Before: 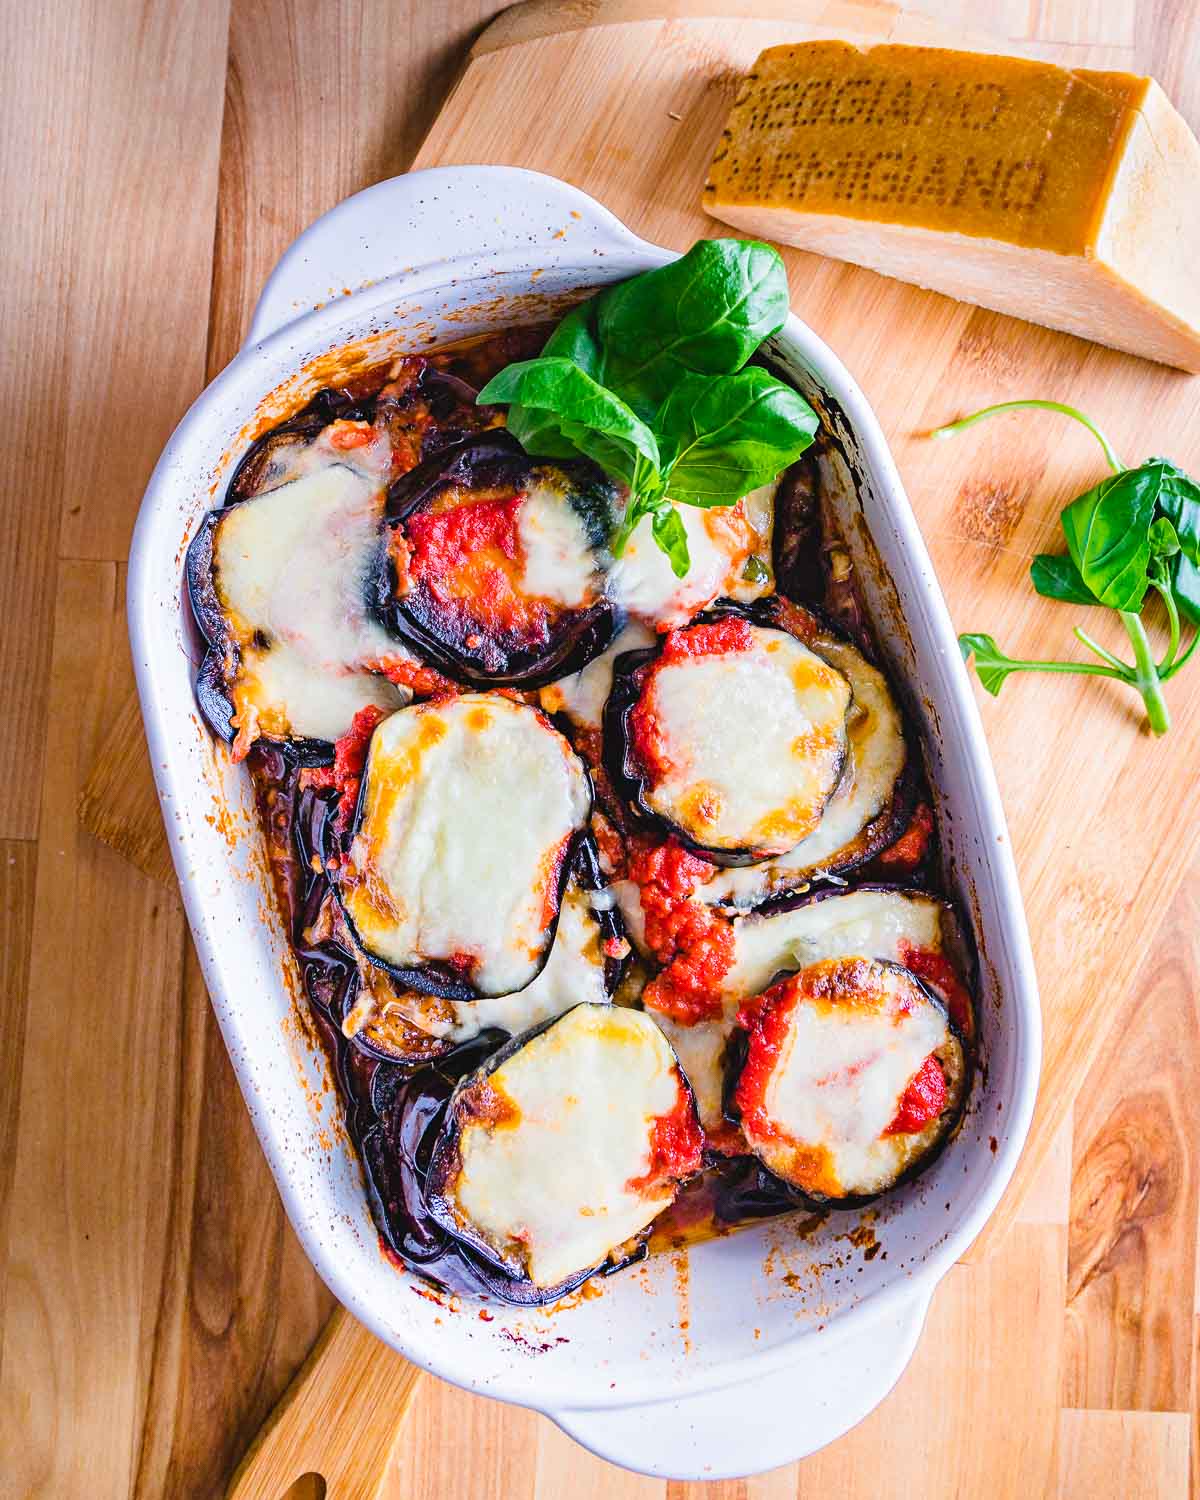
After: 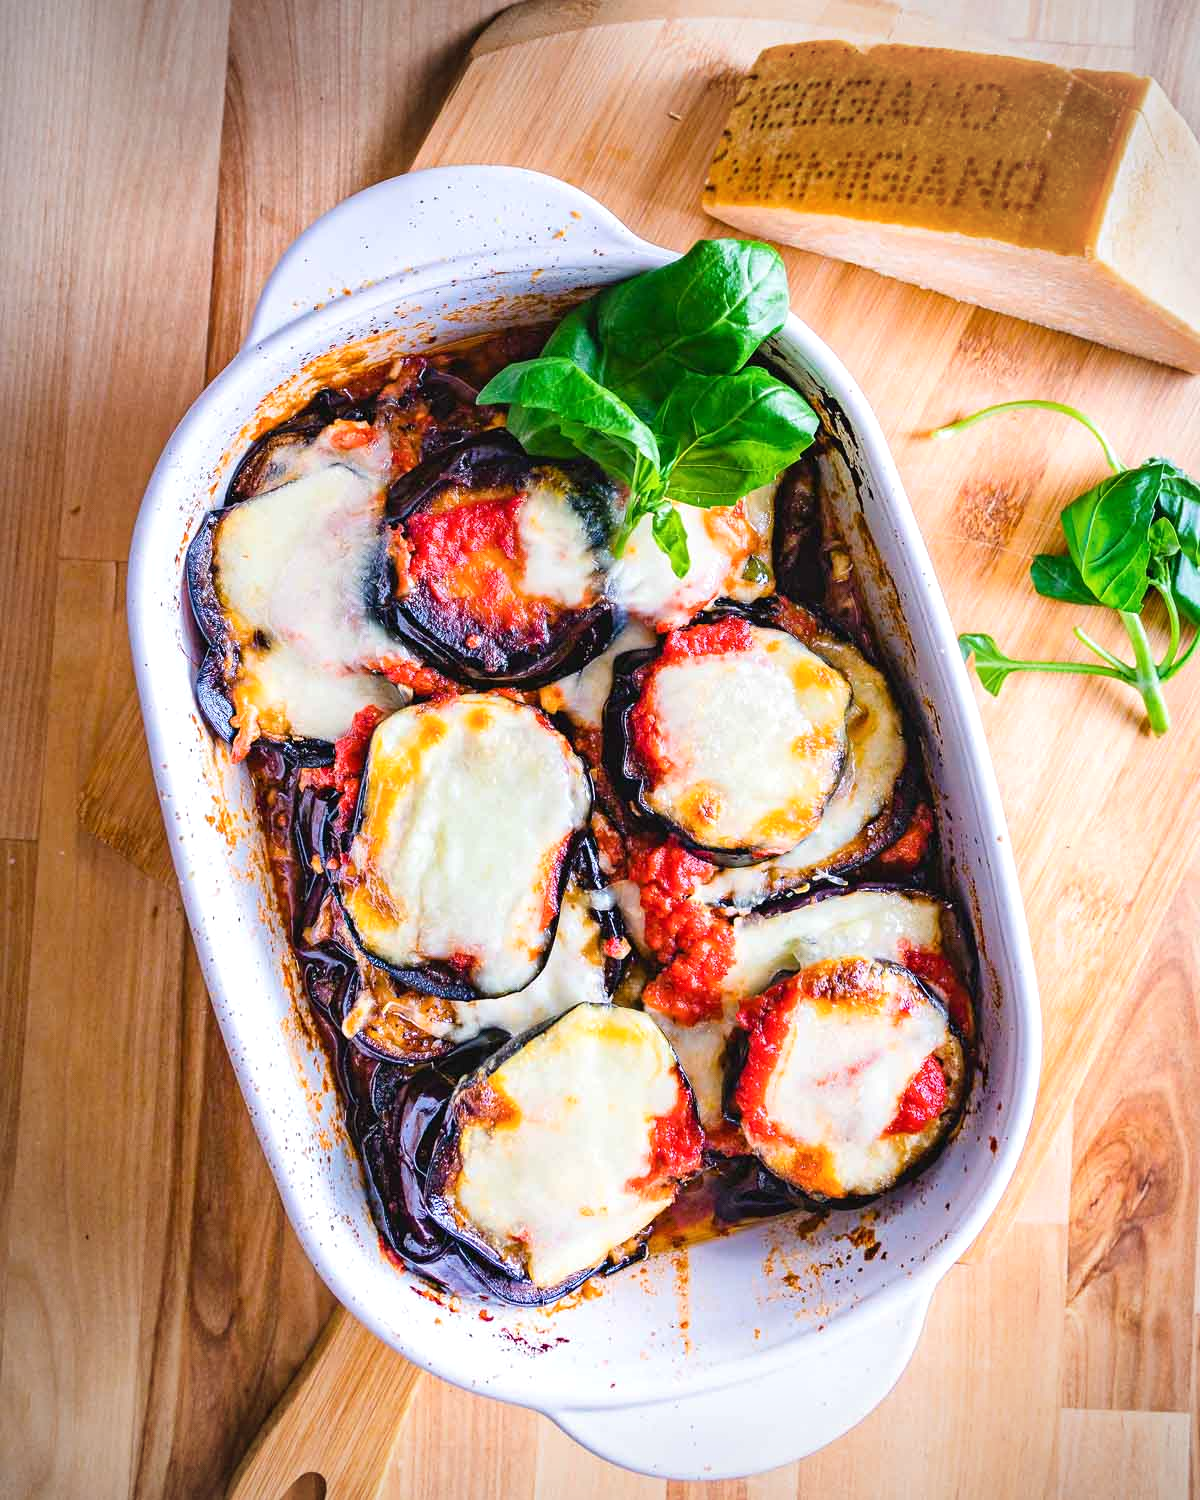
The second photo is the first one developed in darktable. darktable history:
color calibration: illuminant same as pipeline (D50), adaptation XYZ, x 0.346, y 0.359, temperature 5018.99 K
vignetting: fall-off radius 61.18%
exposure: exposure 0.174 EV, compensate highlight preservation false
